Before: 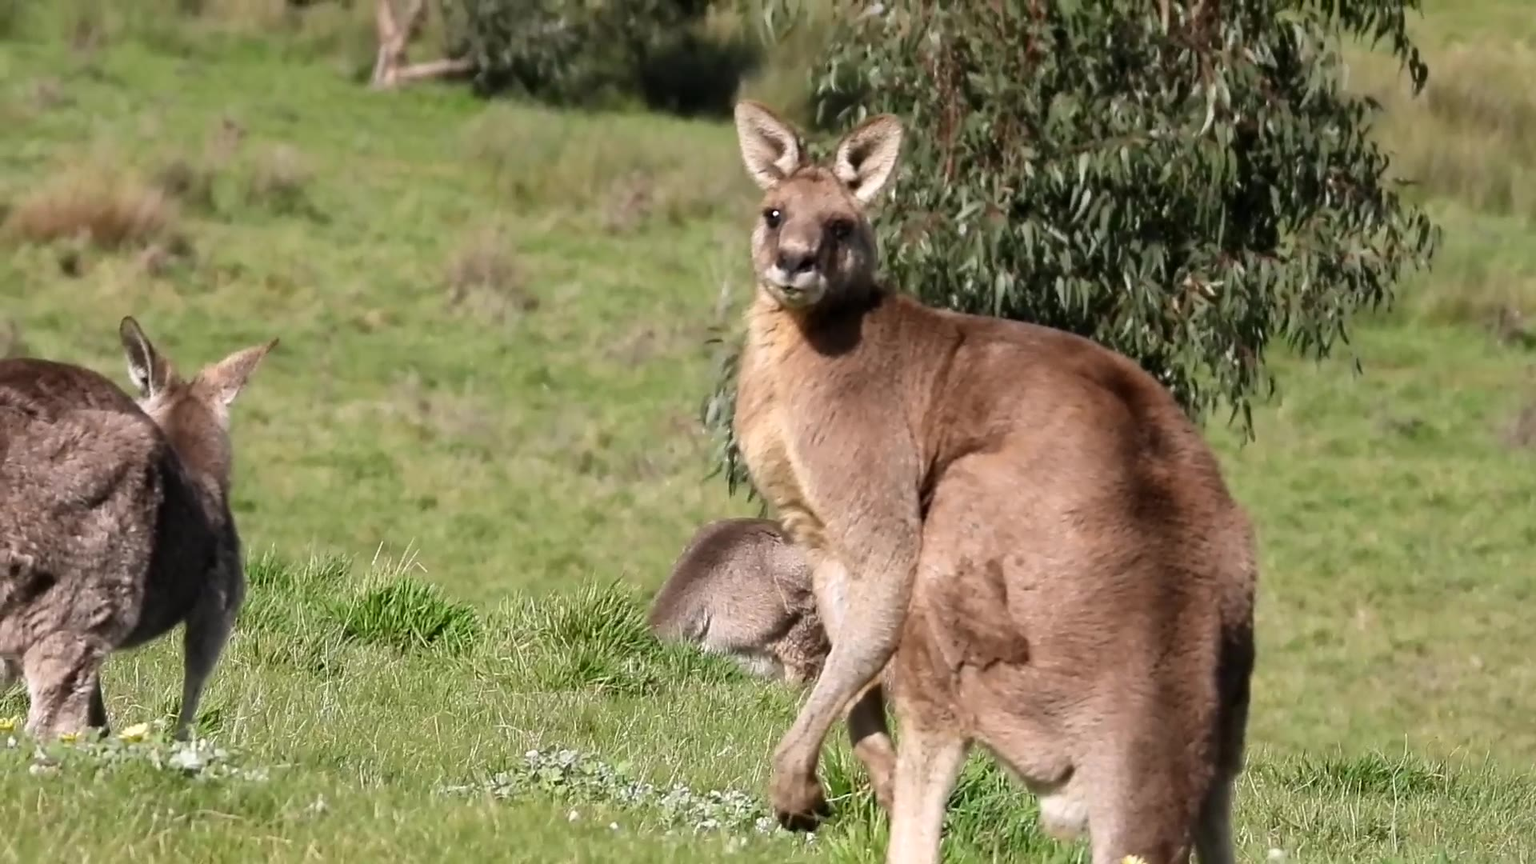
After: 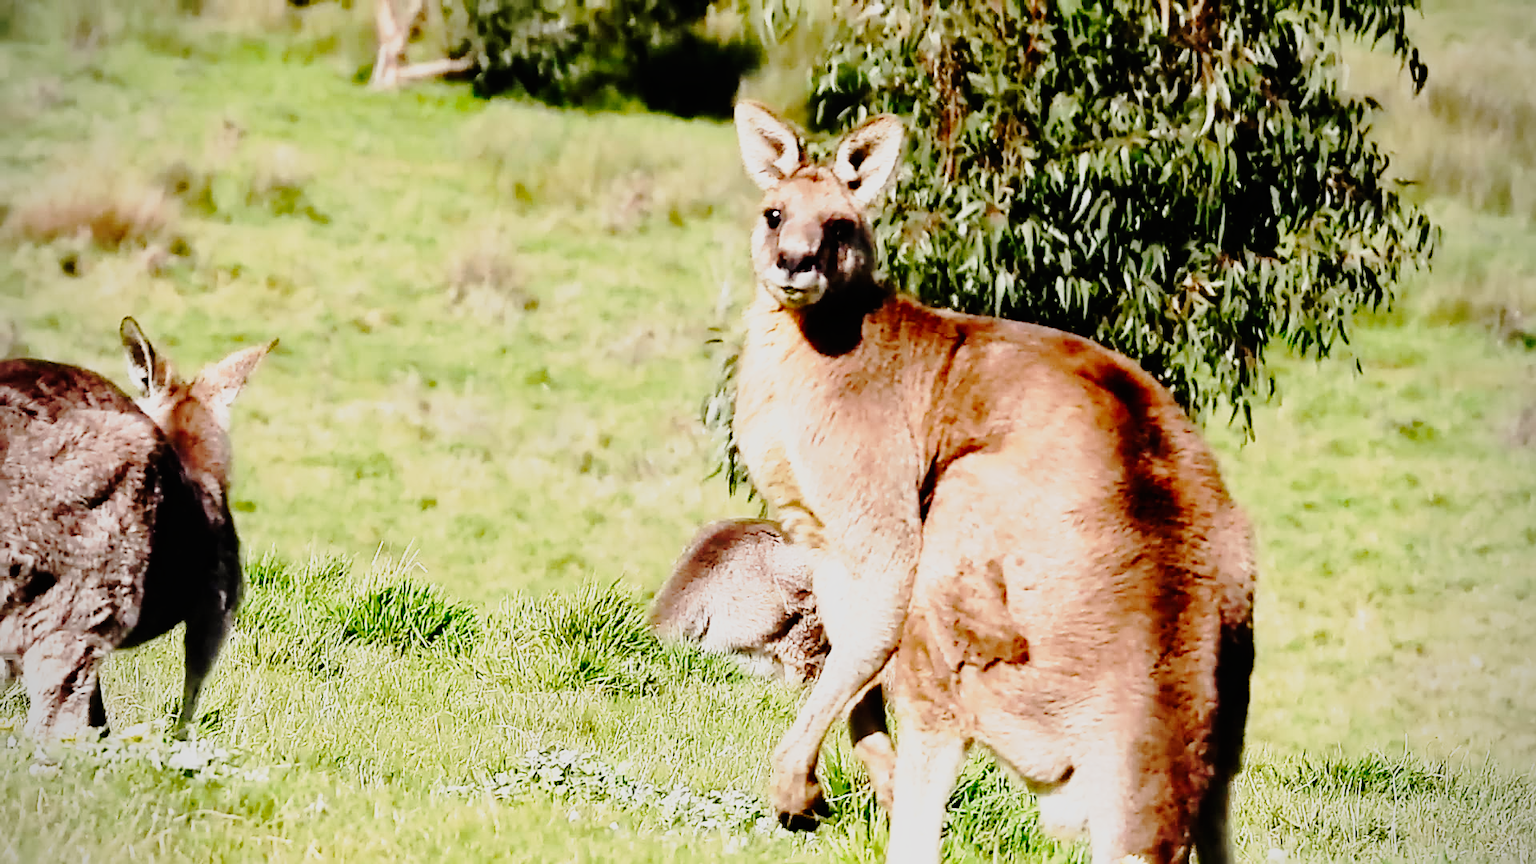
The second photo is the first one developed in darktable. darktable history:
base curve: curves: ch0 [(0, 0) (0.04, 0.03) (0.133, 0.232) (0.448, 0.748) (0.843, 0.968) (1, 1)], preserve colors none
vignetting: on, module defaults
tone curve: curves: ch0 [(0.003, 0.003) (0.104, 0.026) (0.236, 0.181) (0.401, 0.443) (0.495, 0.55) (0.625, 0.67) (0.819, 0.841) (0.96, 0.899)]; ch1 [(0, 0) (0.161, 0.092) (0.37, 0.302) (0.424, 0.402) (0.45, 0.466) (0.495, 0.51) (0.573, 0.571) (0.638, 0.641) (0.751, 0.741) (1, 1)]; ch2 [(0, 0) (0.352, 0.403) (0.466, 0.443) (0.524, 0.526) (0.56, 0.556) (1, 1)], preserve colors none
sharpen: on, module defaults
